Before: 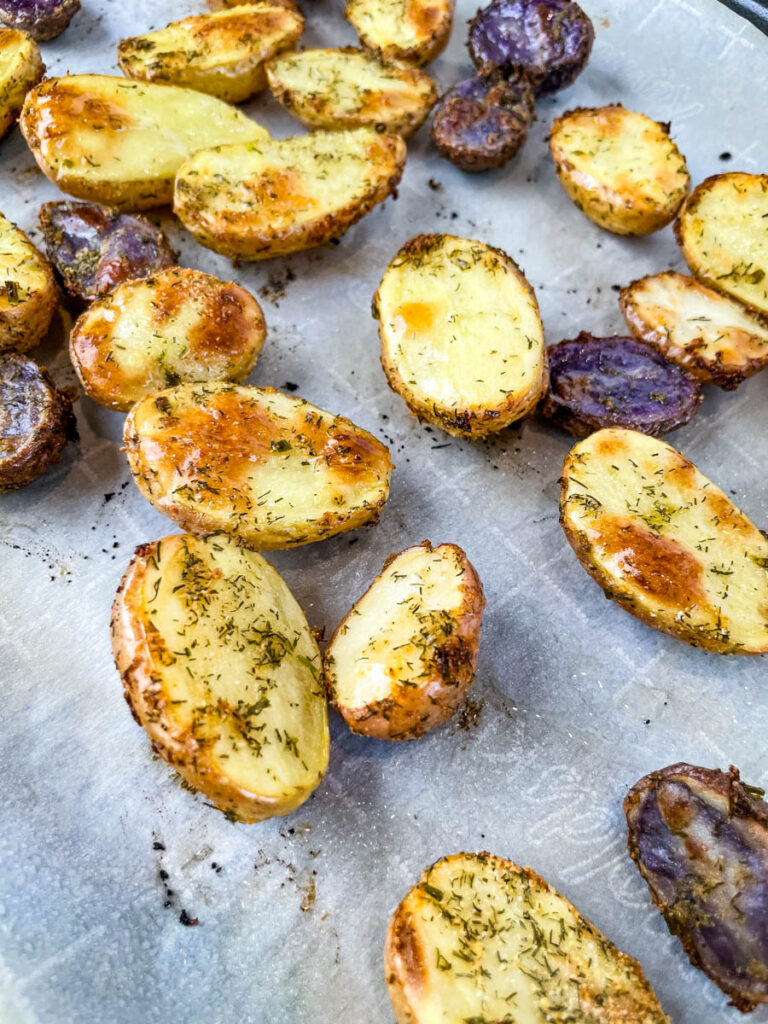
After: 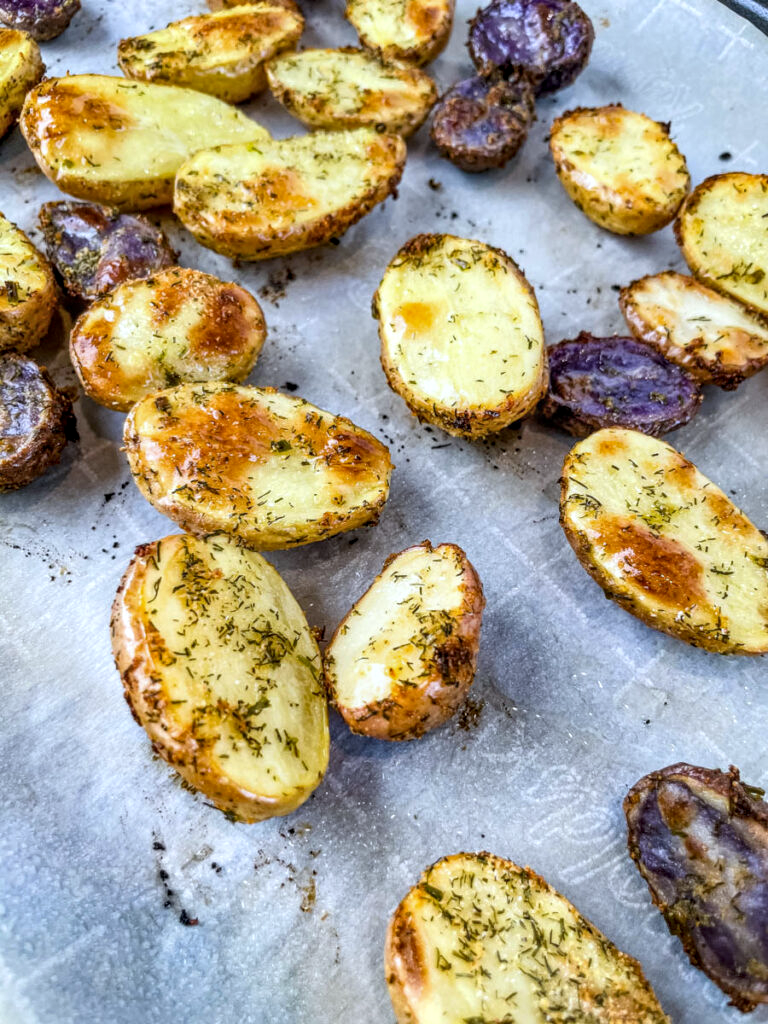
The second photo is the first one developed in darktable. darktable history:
white balance: red 0.967, blue 1.049
local contrast: on, module defaults
